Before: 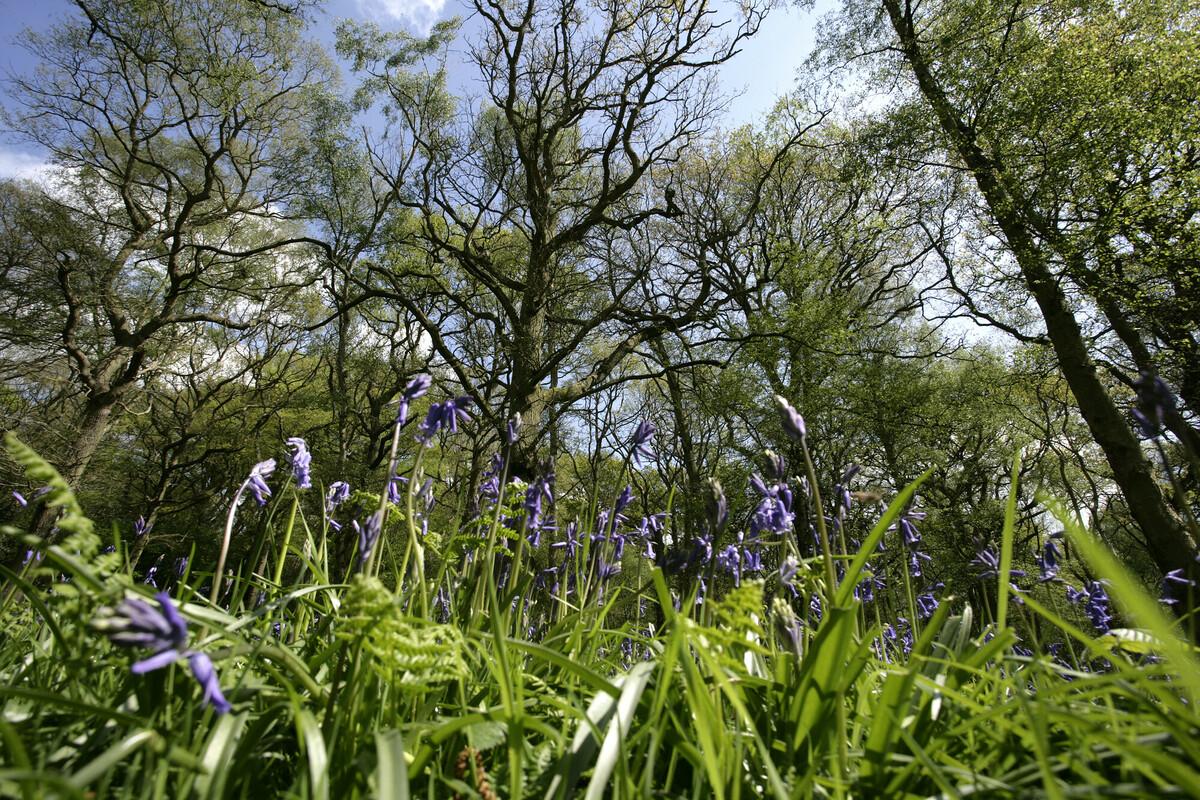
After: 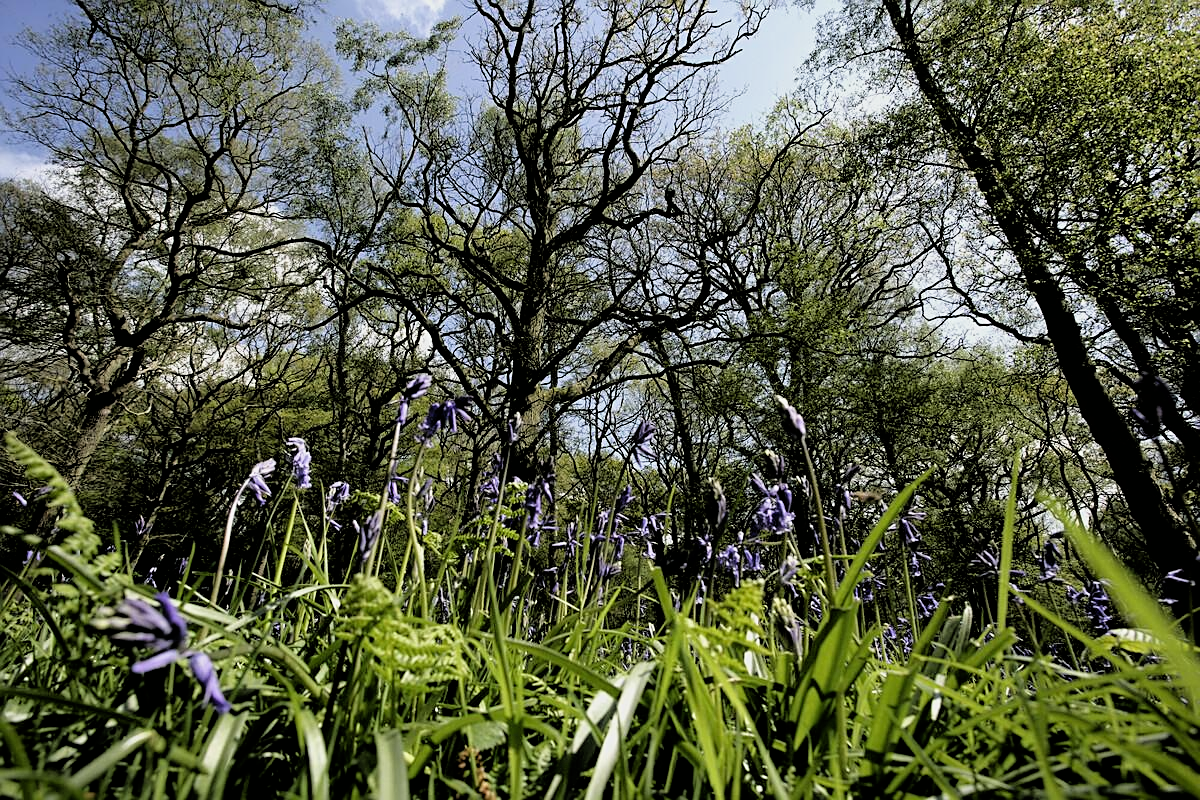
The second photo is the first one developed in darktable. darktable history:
filmic rgb: black relative exposure -3.9 EV, white relative exposure 3.16 EV, hardness 2.87
sharpen: on, module defaults
